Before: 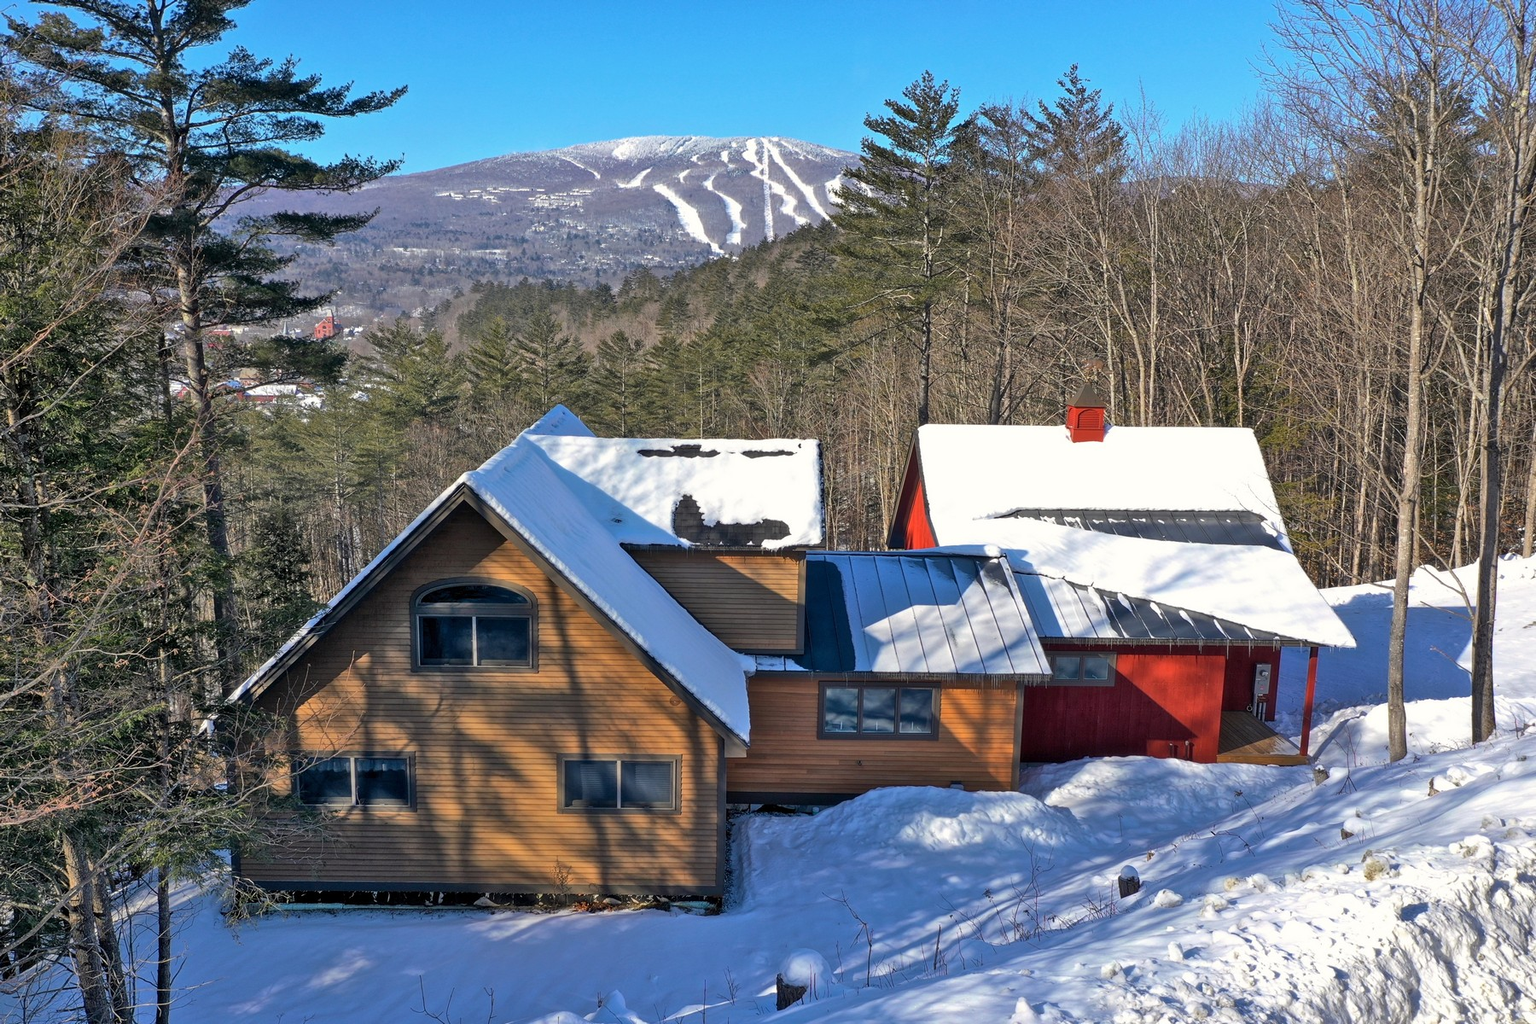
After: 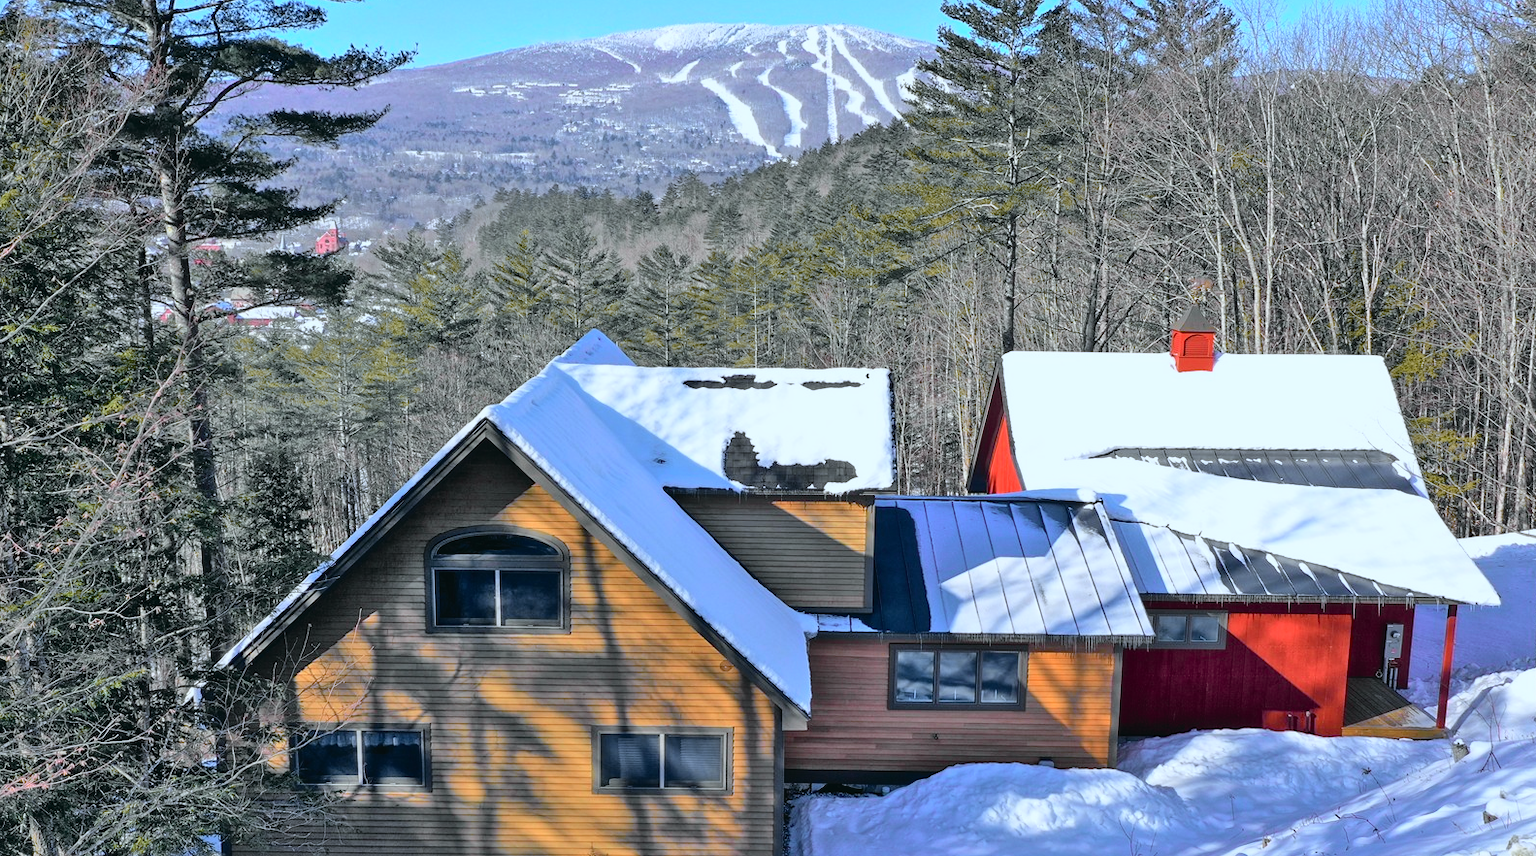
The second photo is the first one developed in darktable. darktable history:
crop and rotate: left 2.425%, top 11.305%, right 9.6%, bottom 15.08%
tone curve: curves: ch0 [(0.001, 0.029) (0.084, 0.074) (0.162, 0.165) (0.304, 0.382) (0.466, 0.576) (0.654, 0.741) (0.848, 0.906) (0.984, 0.963)]; ch1 [(0, 0) (0.34, 0.235) (0.46, 0.46) (0.515, 0.502) (0.553, 0.567) (0.764, 0.815) (1, 1)]; ch2 [(0, 0) (0.44, 0.458) (0.479, 0.492) (0.524, 0.507) (0.547, 0.579) (0.673, 0.712) (1, 1)], color space Lab, independent channels, preserve colors none
white balance: red 0.948, green 1.02, blue 1.176
